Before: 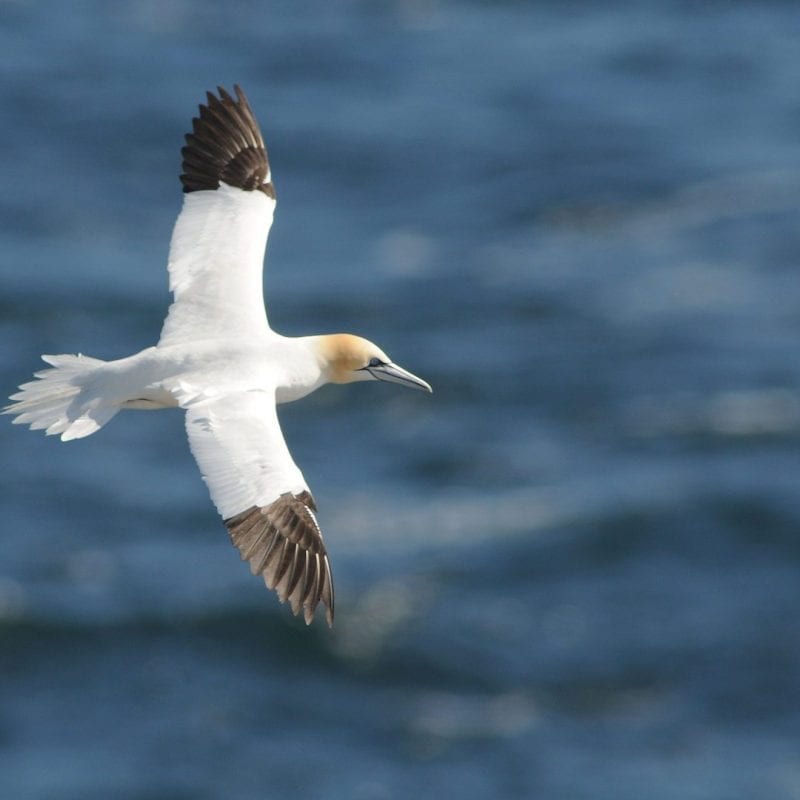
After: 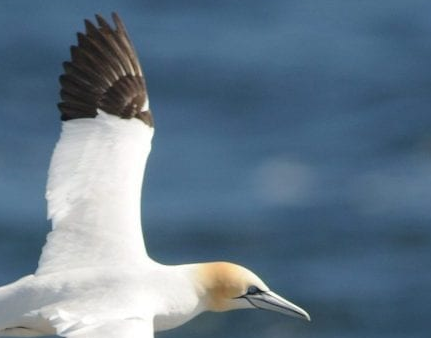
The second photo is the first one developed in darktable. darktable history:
crop: left 15.306%, top 9.065%, right 30.789%, bottom 48.638%
color balance rgb: global vibrance 1%, saturation formula JzAzBz (2021)
